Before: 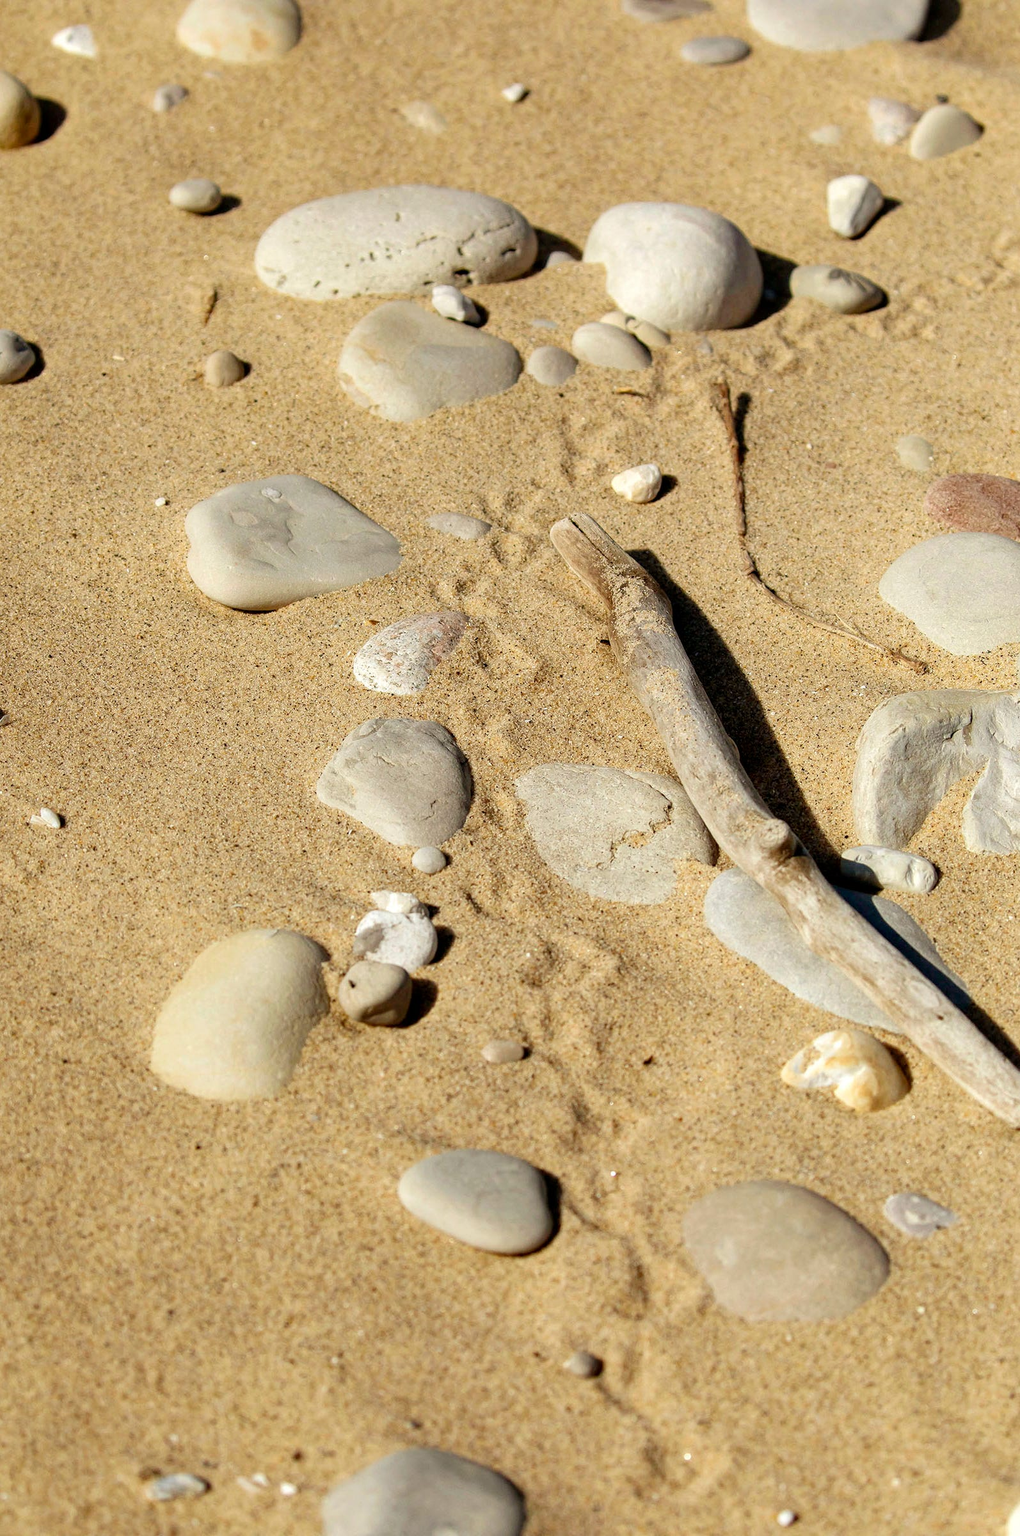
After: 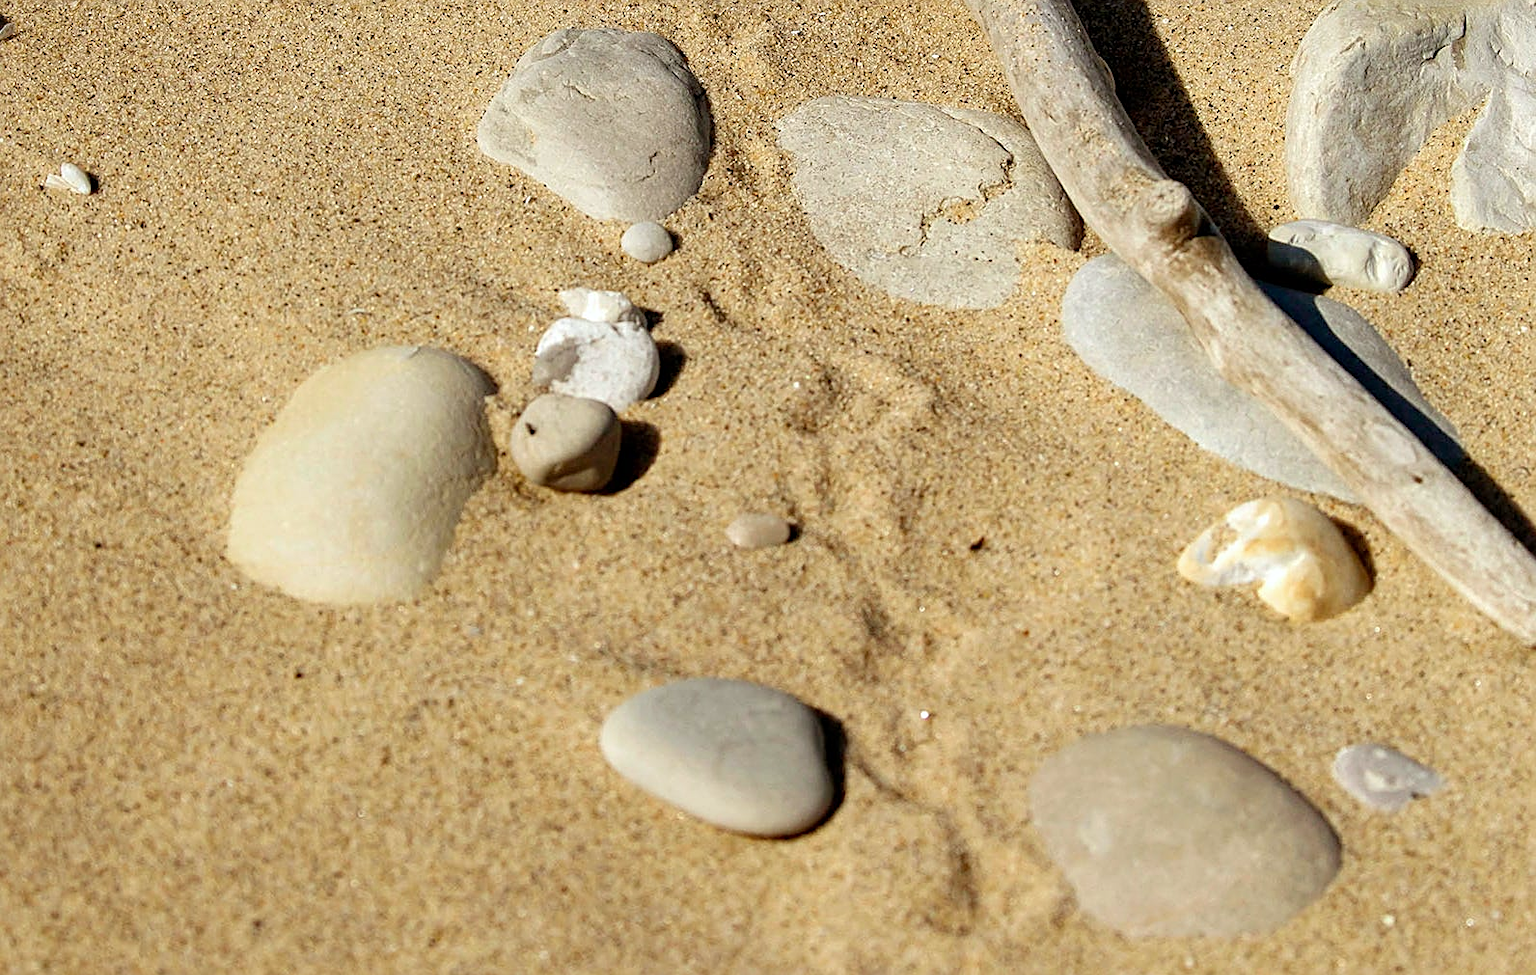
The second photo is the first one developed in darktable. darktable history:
crop: top 45.551%, bottom 12.262%
white balance: red 0.988, blue 1.017
sharpen: on, module defaults
